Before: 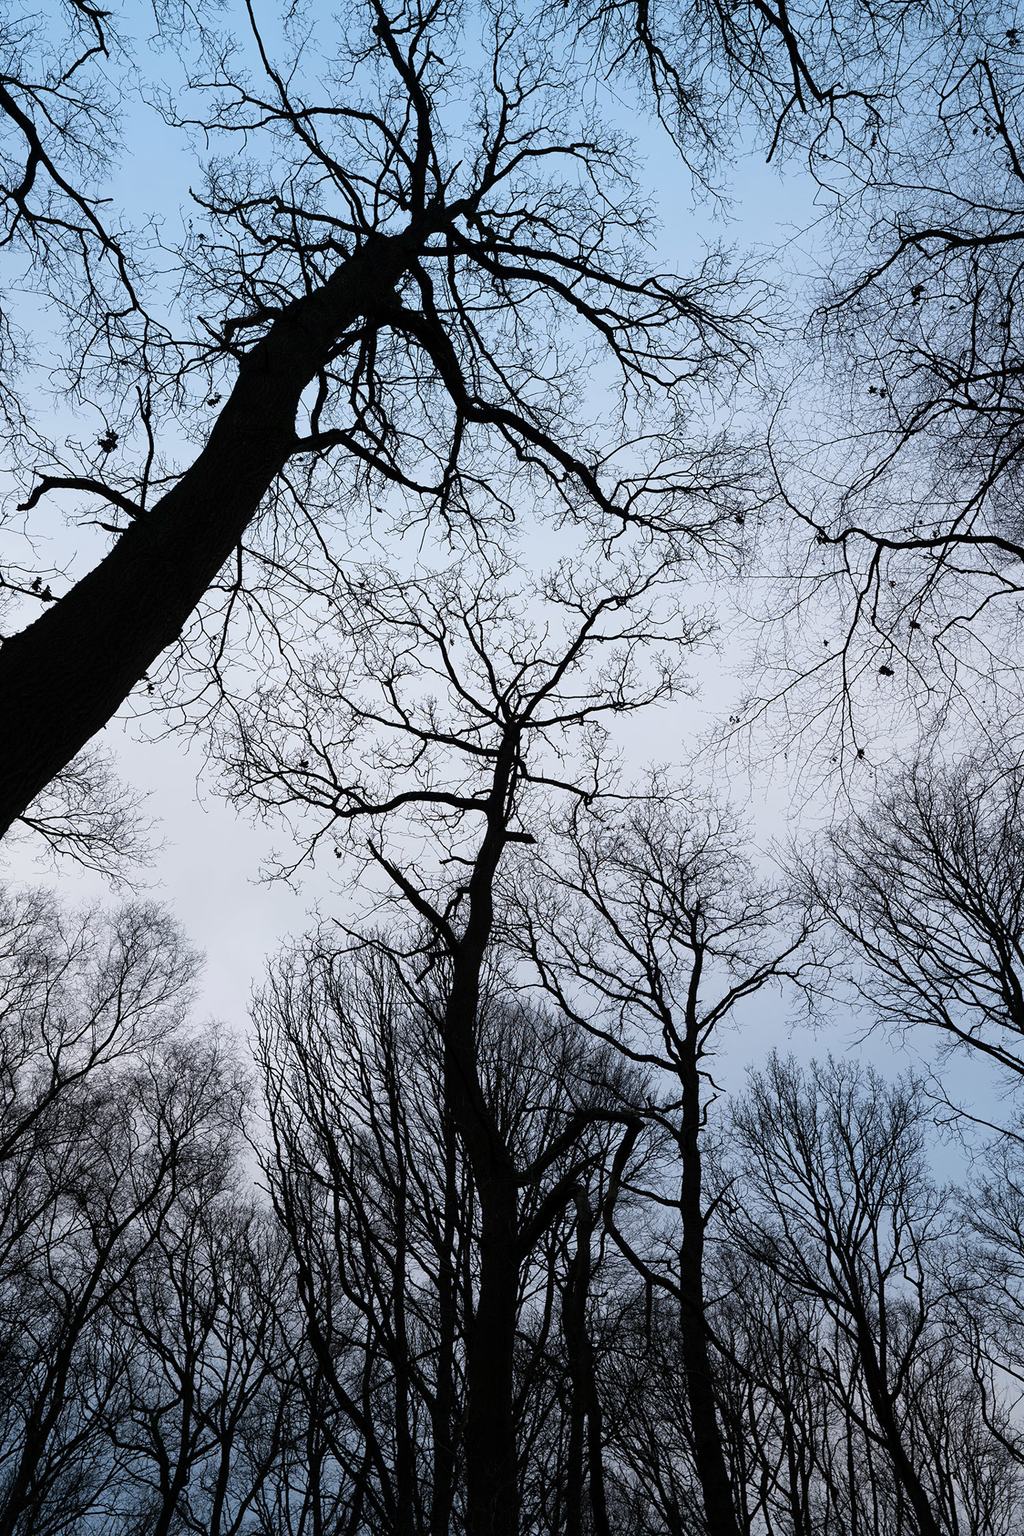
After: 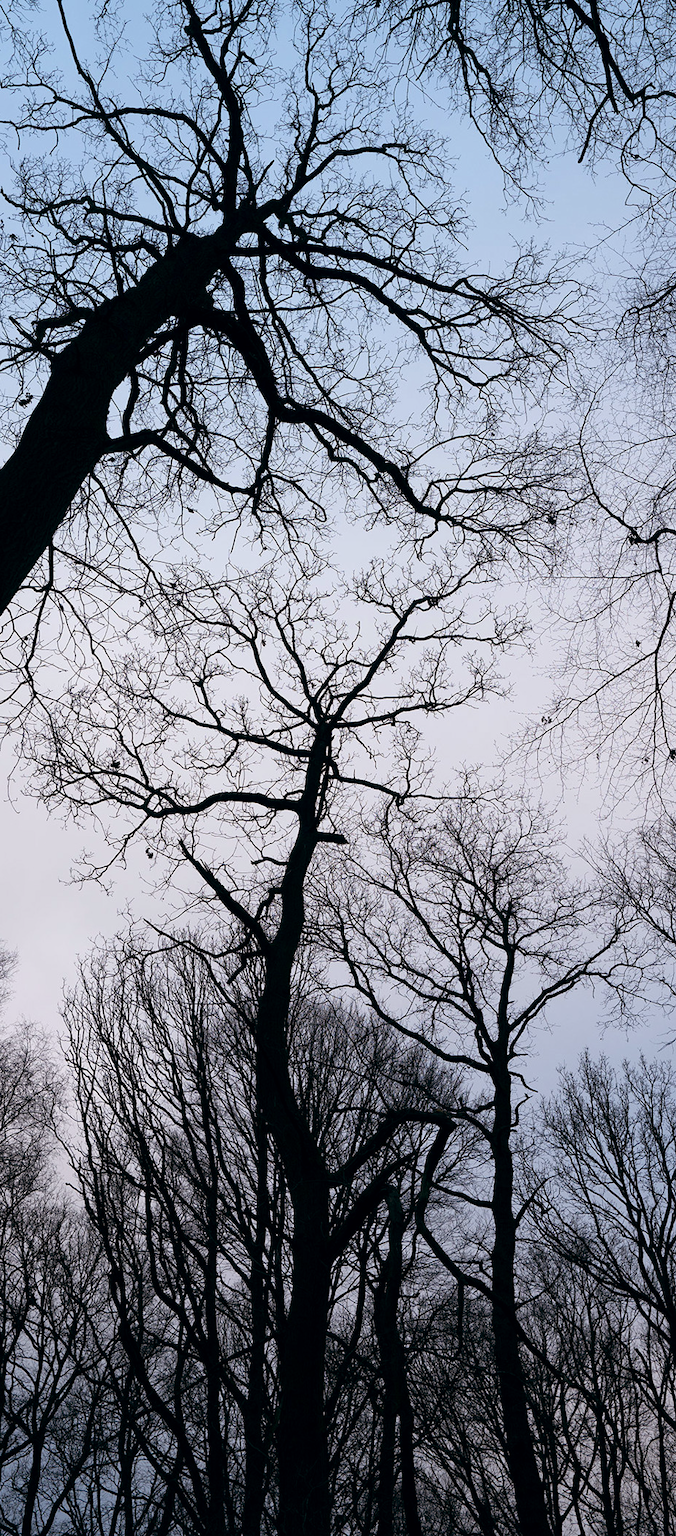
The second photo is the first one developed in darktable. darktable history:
color balance: lift [0.998, 0.998, 1.001, 1.002], gamma [0.995, 1.025, 0.992, 0.975], gain [0.995, 1.02, 0.997, 0.98]
crop and rotate: left 18.442%, right 15.508%
